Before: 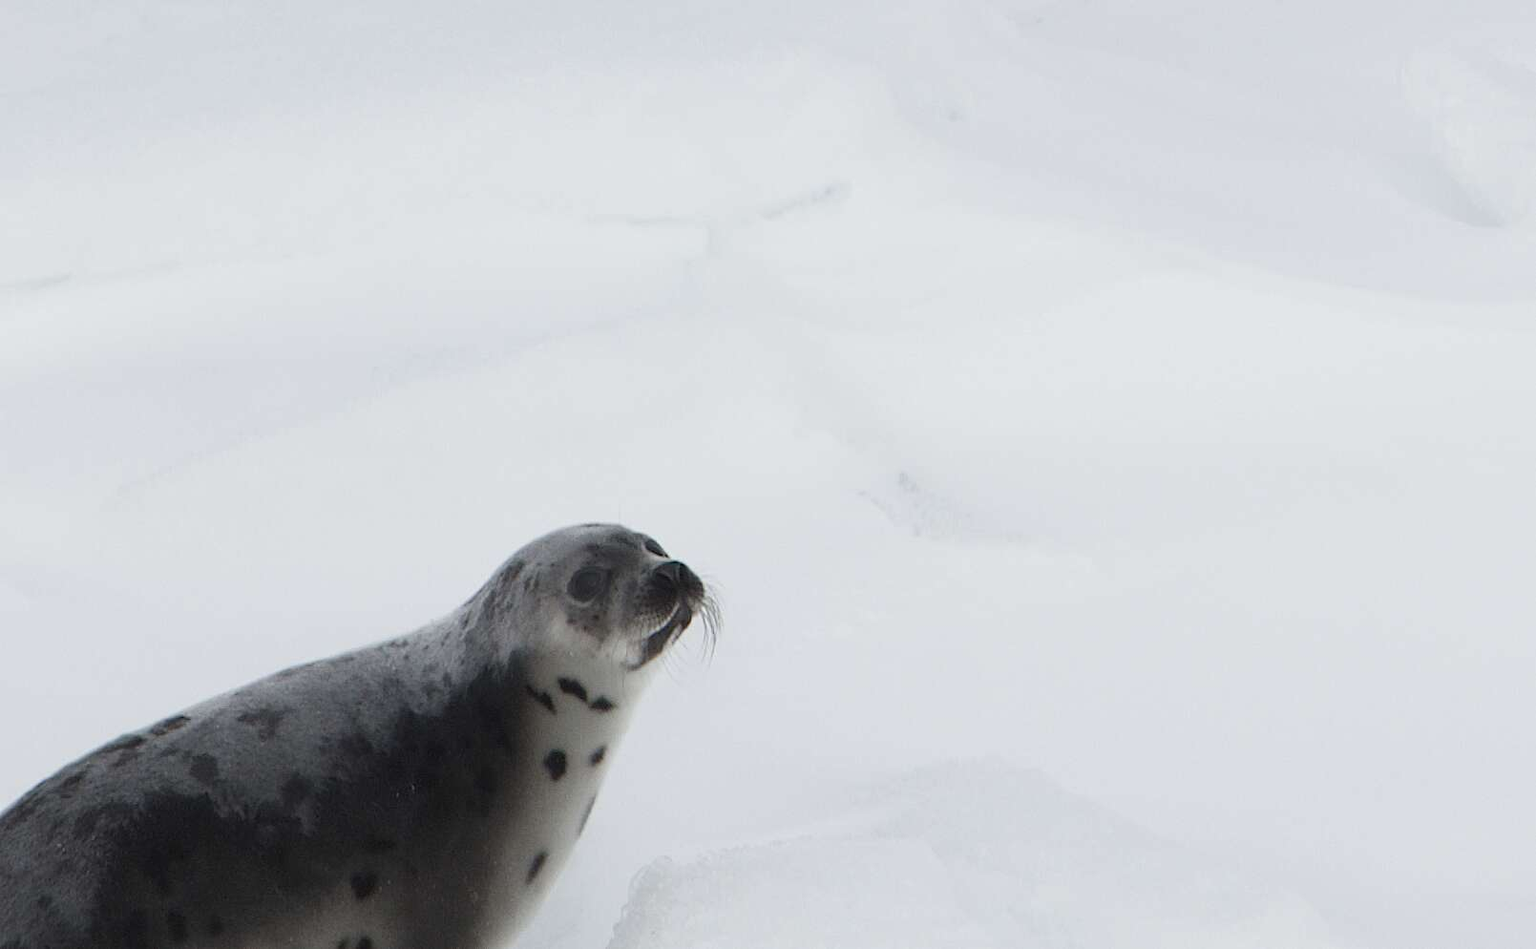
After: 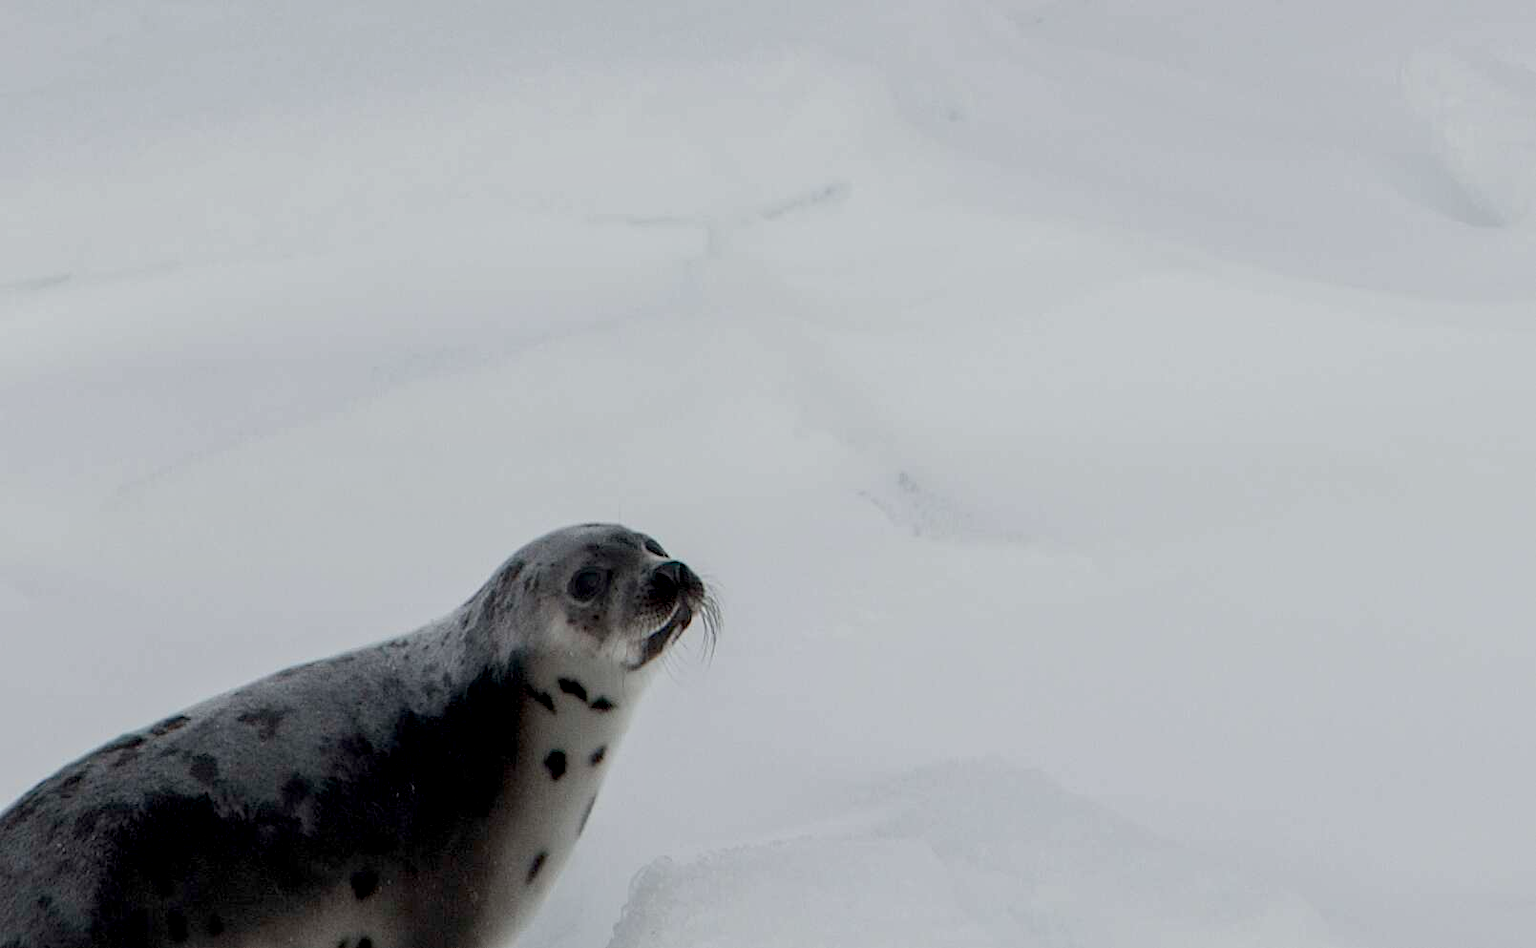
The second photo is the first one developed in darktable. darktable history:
local contrast: detail 130%
exposure: black level correction 0.011, exposure -0.474 EV, compensate highlight preservation false
